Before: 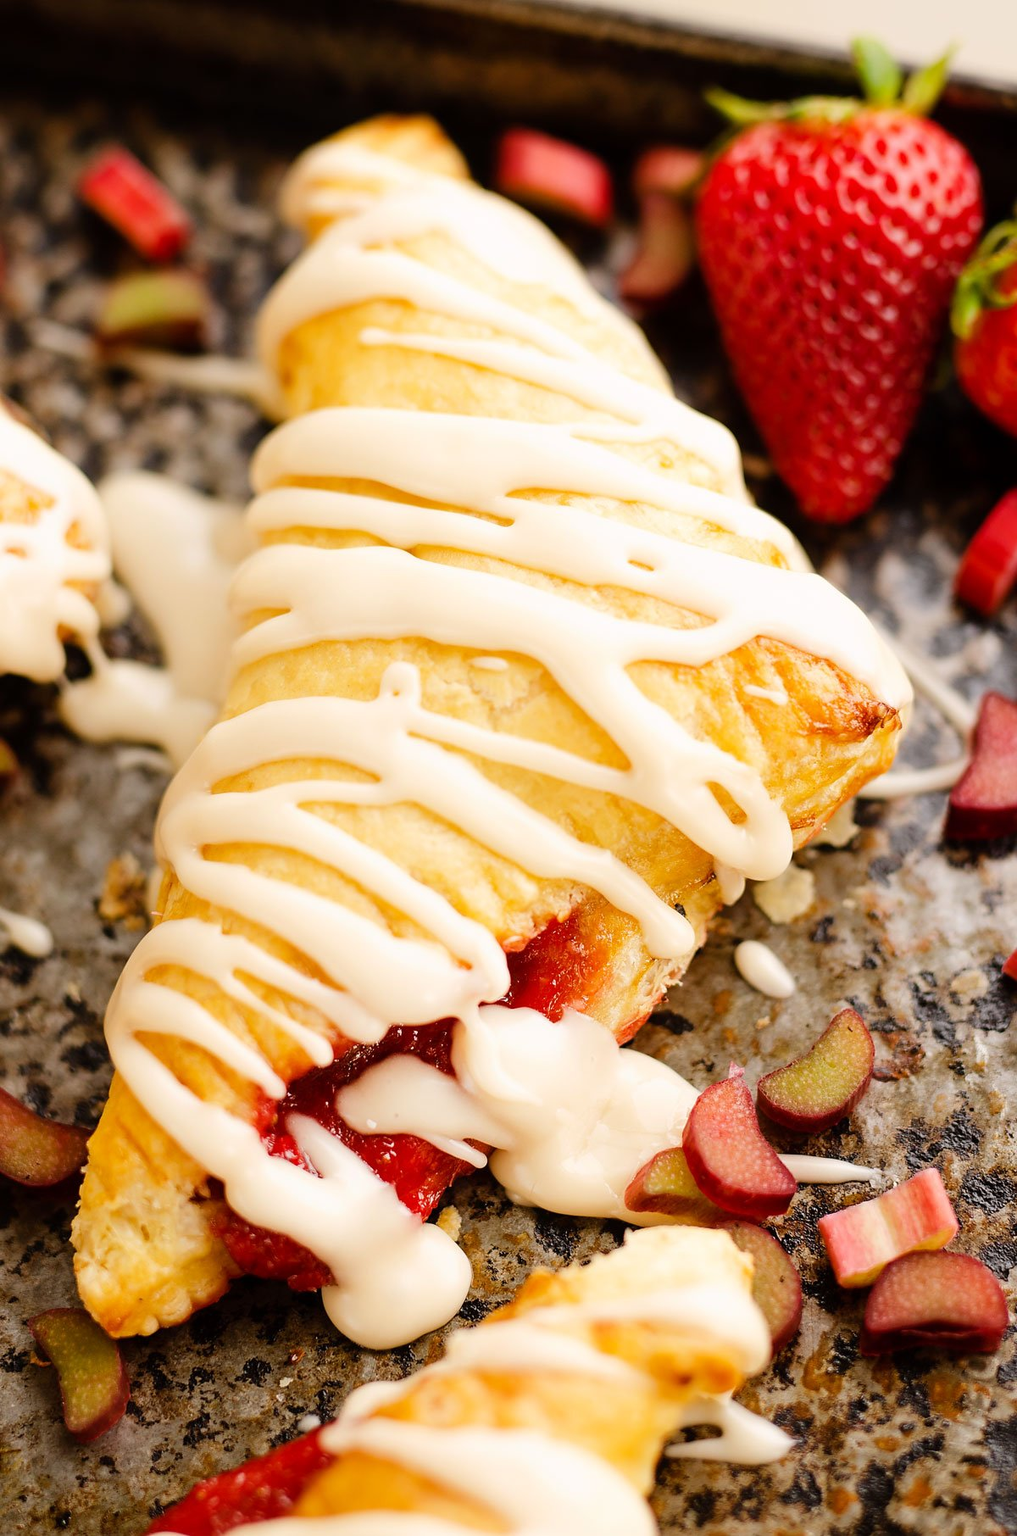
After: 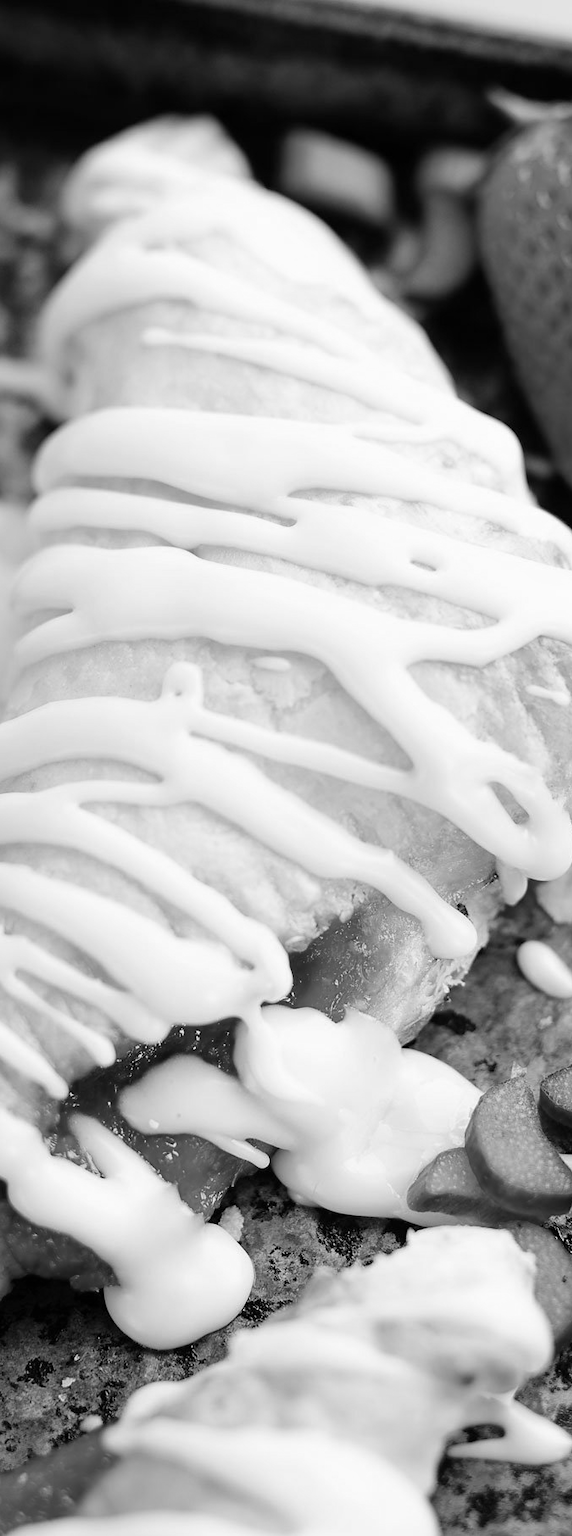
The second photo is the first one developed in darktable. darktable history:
crop: left 21.496%, right 22.254%
monochrome: a 2.21, b -1.33, size 2.2
